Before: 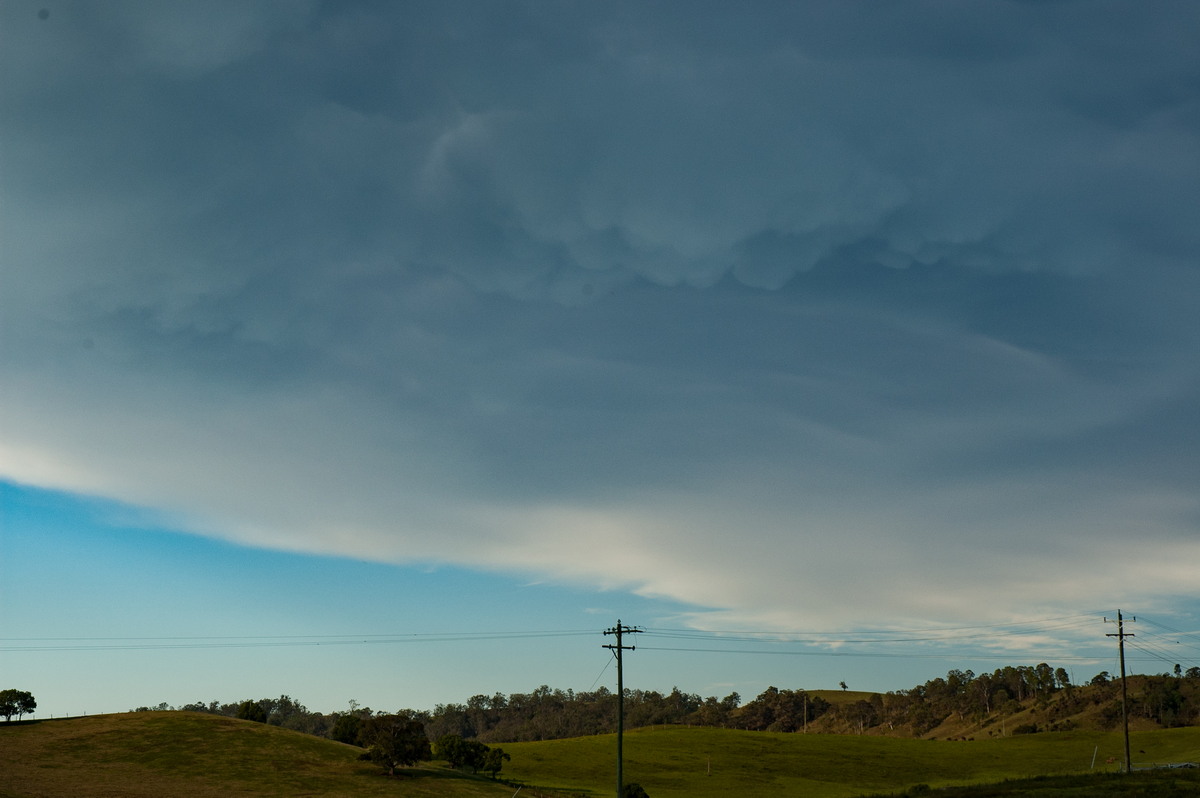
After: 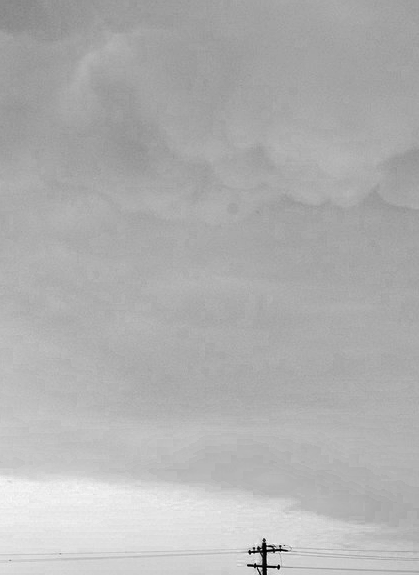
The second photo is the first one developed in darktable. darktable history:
crop and rotate: left 29.66%, top 10.261%, right 35.345%, bottom 17.628%
shadows and highlights: shadows 25.83, highlights -48.23, soften with gaussian
base curve: curves: ch0 [(0, 0) (0.028, 0.03) (0.121, 0.232) (0.46, 0.748) (0.859, 0.968) (1, 1)]
color zones: curves: ch0 [(0.287, 0.048) (0.493, 0.484) (0.737, 0.816)]; ch1 [(0, 0) (0.143, 0) (0.286, 0) (0.429, 0) (0.571, 0) (0.714, 0) (0.857, 0)]
